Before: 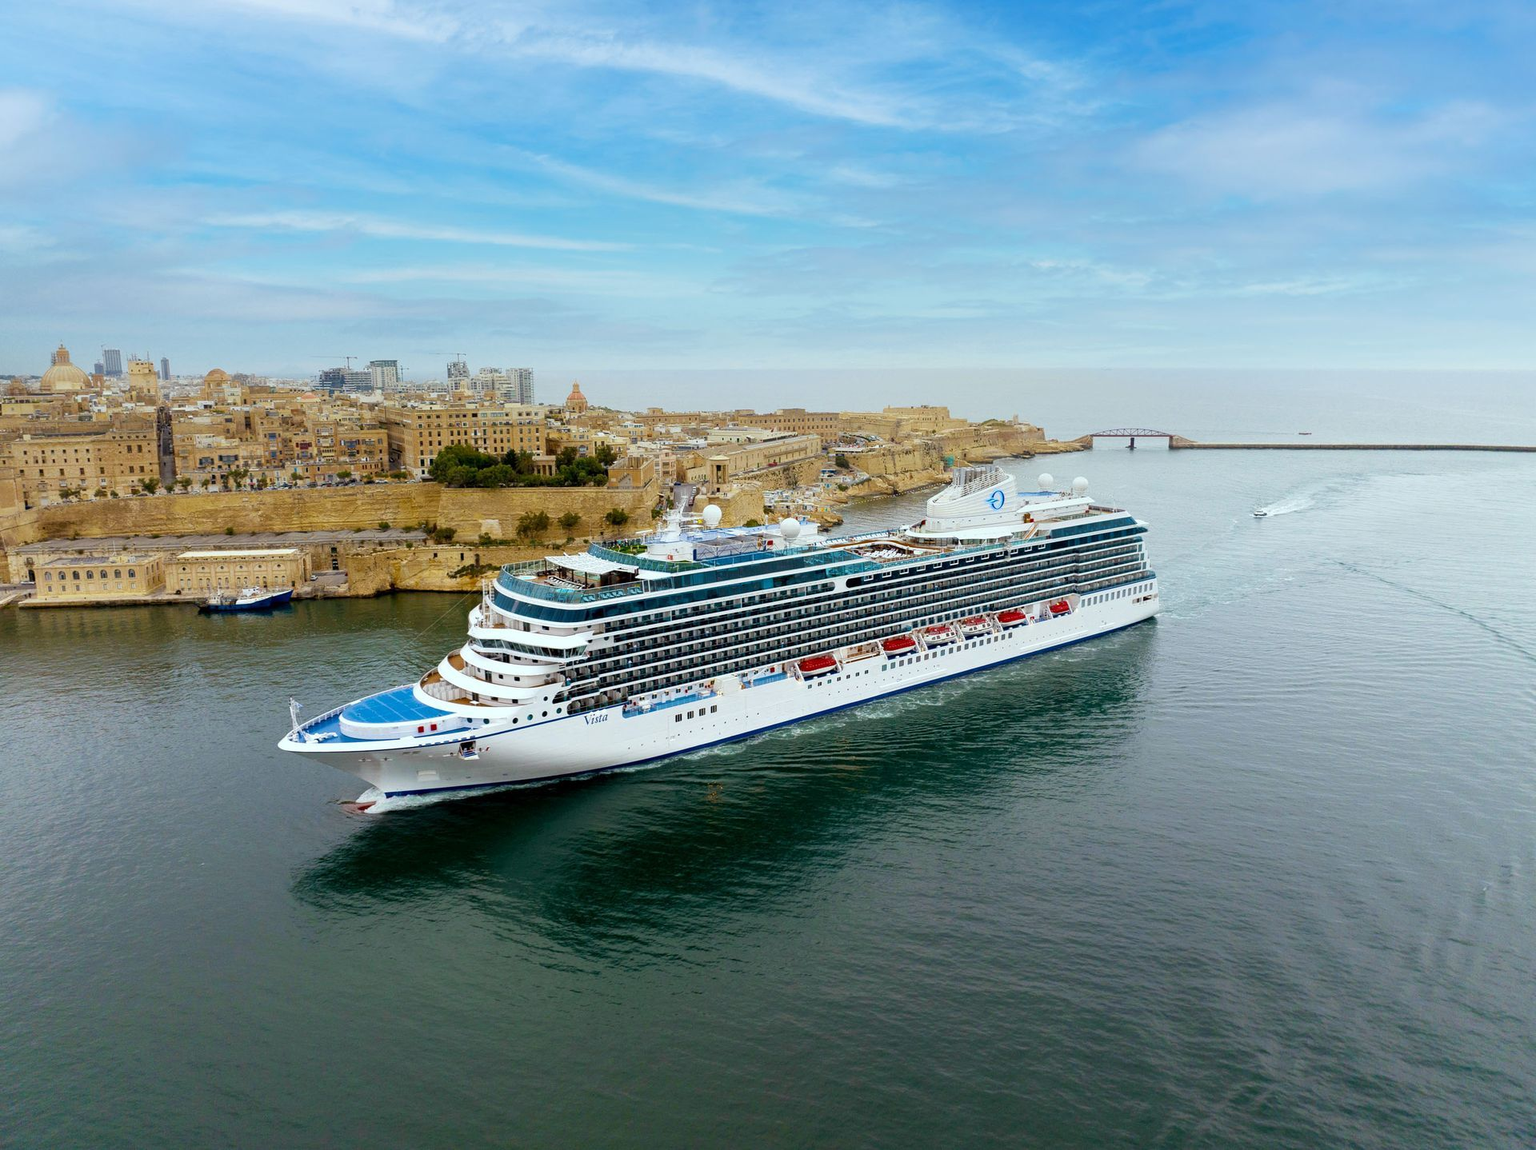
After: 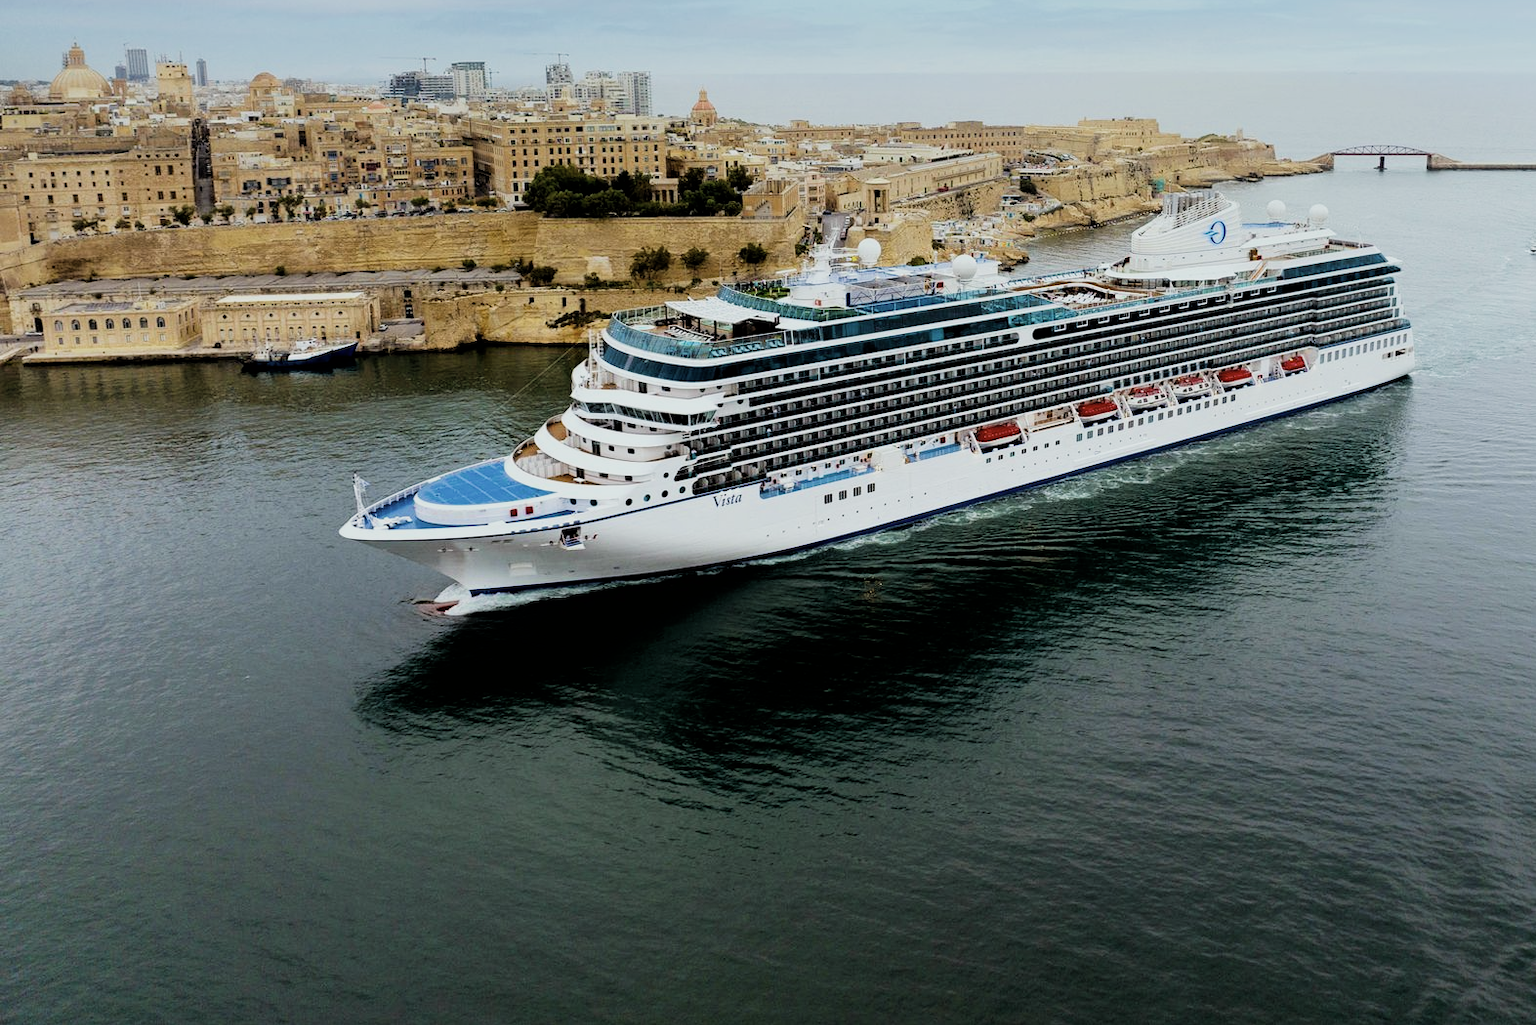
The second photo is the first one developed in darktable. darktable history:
color correction: highlights b* -0.006, saturation 0.847
crop: top 26.926%, right 18.035%
filmic rgb: black relative exposure -5.01 EV, white relative exposure 3.96 EV, hardness 2.89, contrast 1.299, highlights saturation mix -28.84%
